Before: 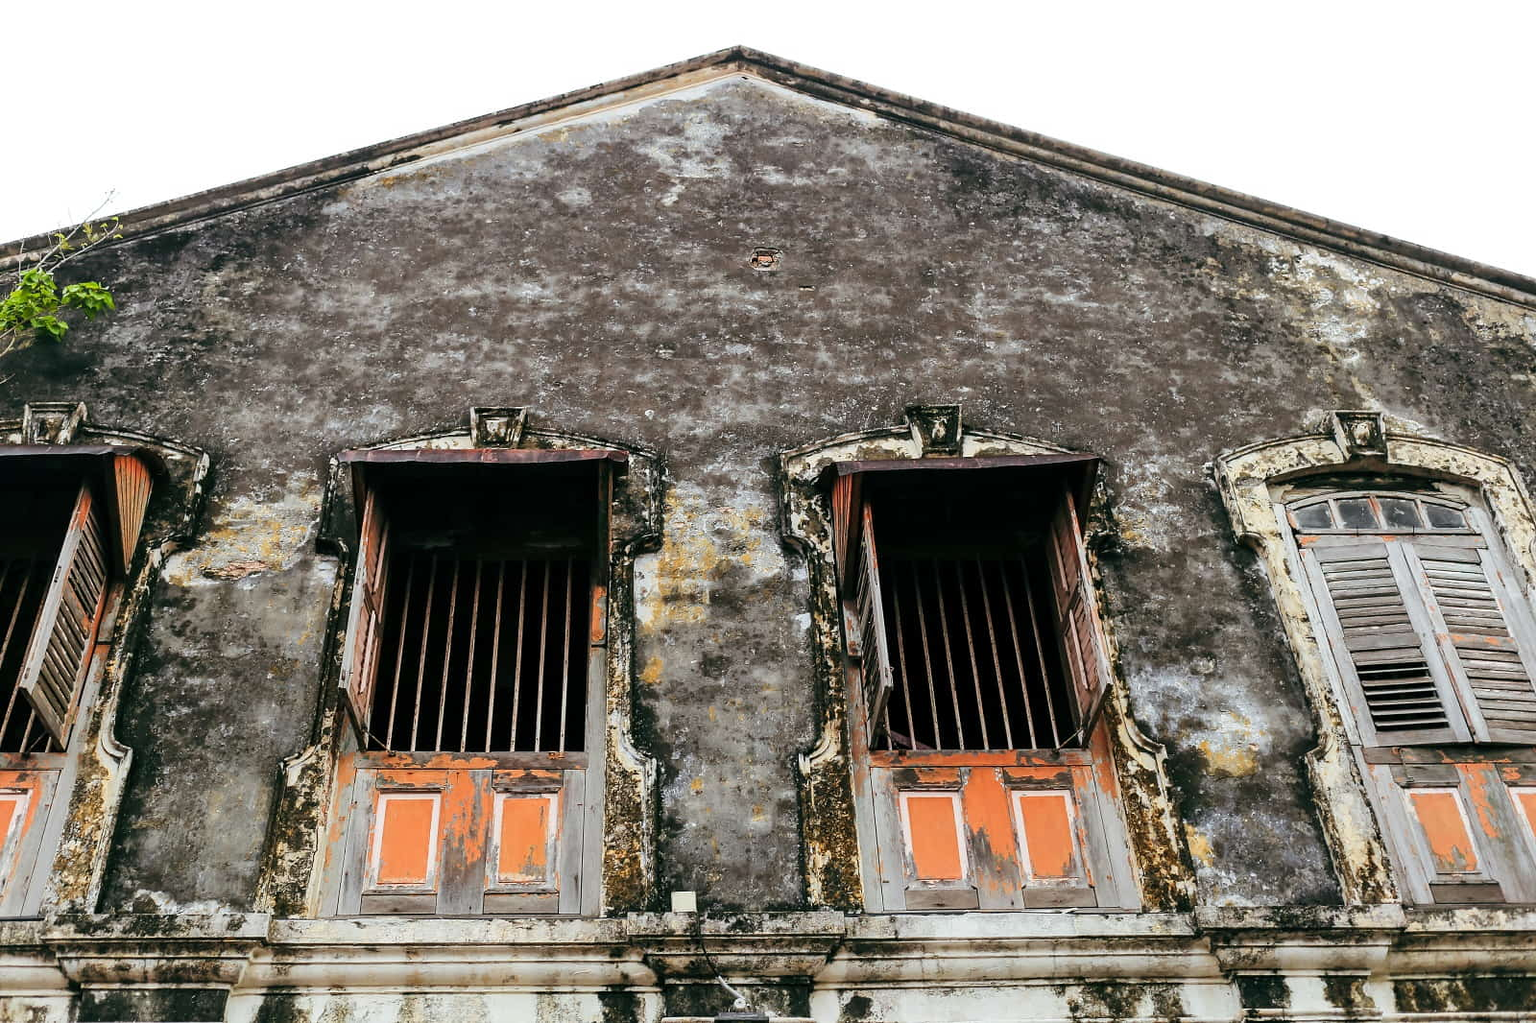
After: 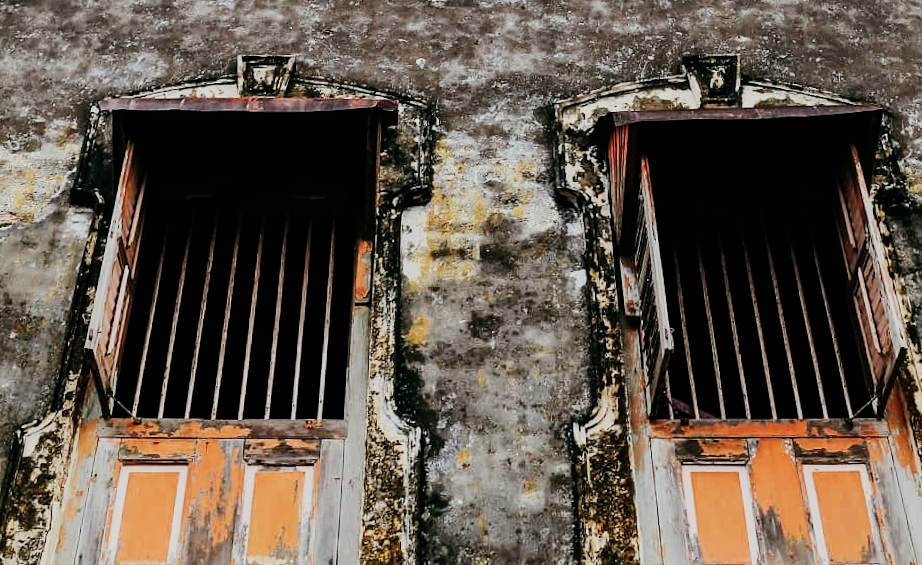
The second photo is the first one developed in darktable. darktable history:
sigmoid: contrast 1.69, skew -0.23, preserve hue 0%, red attenuation 0.1, red rotation 0.035, green attenuation 0.1, green rotation -0.017, blue attenuation 0.15, blue rotation -0.052, base primaries Rec2020
crop: left 13.312%, top 31.28%, right 24.627%, bottom 15.582%
rotate and perspective: rotation 0.215°, lens shift (vertical) -0.139, crop left 0.069, crop right 0.939, crop top 0.002, crop bottom 0.996
